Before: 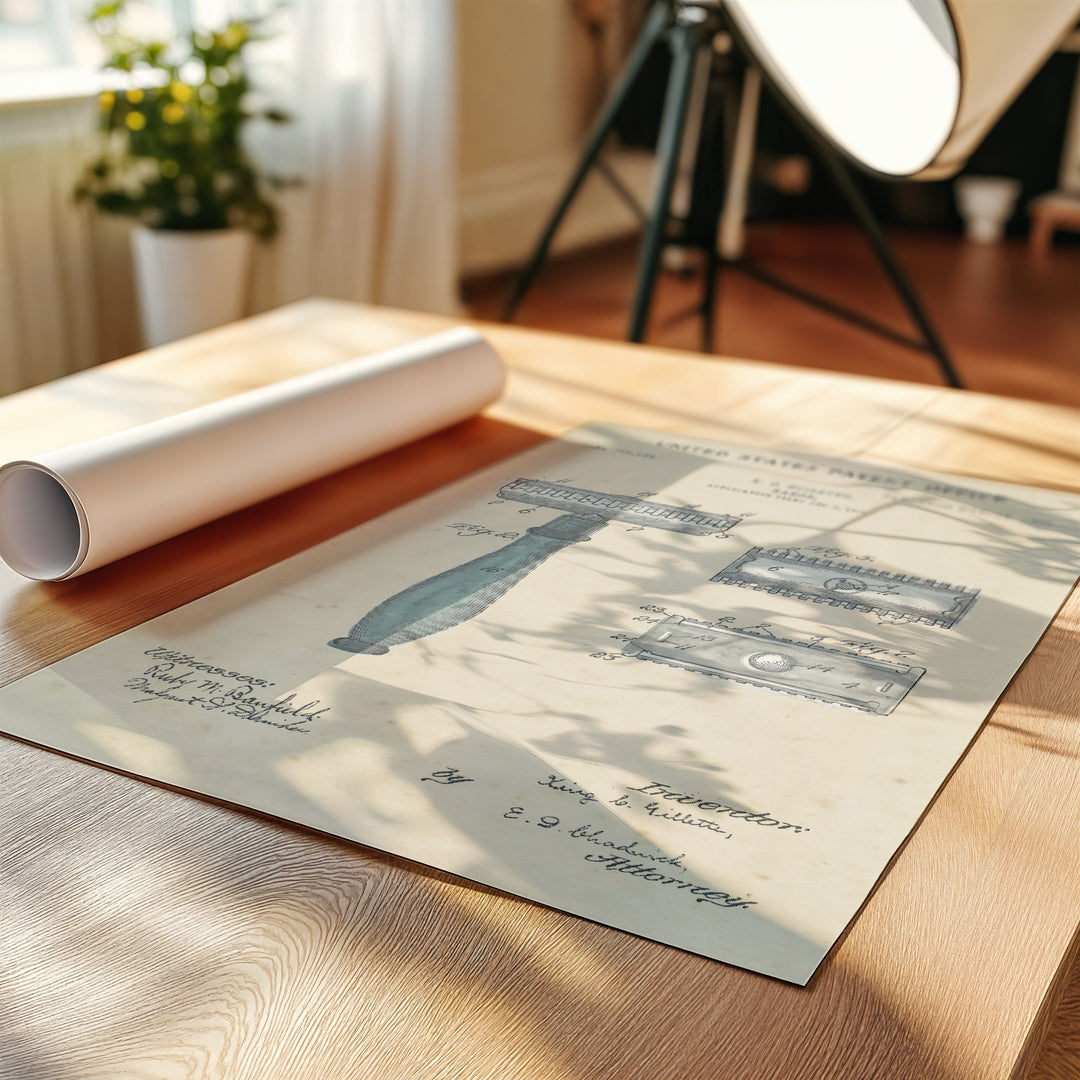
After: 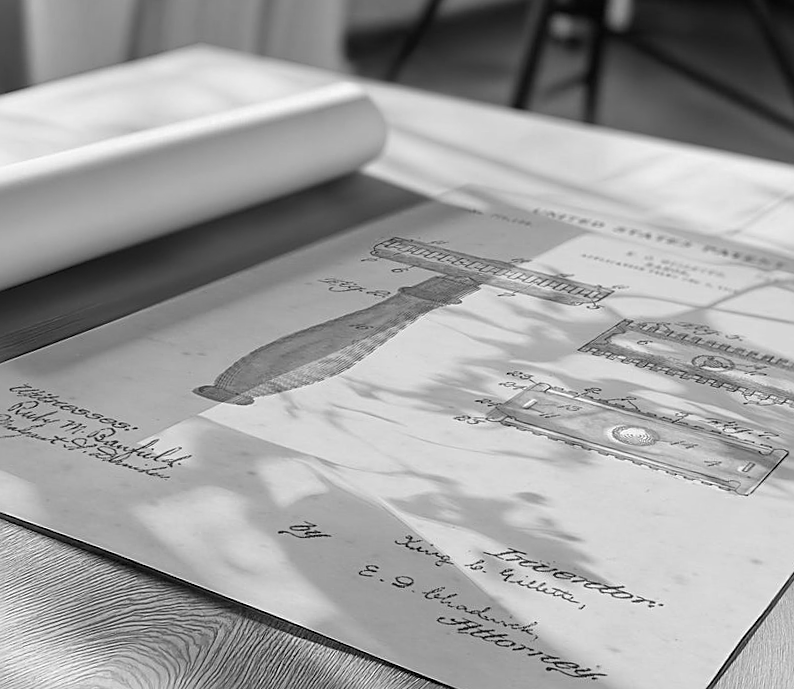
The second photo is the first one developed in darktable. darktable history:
crop and rotate: angle -3.37°, left 9.79%, top 20.73%, right 12.42%, bottom 11.82%
sharpen: on, module defaults
exposure: compensate highlight preservation false
color calibration: output gray [0.267, 0.423, 0.261, 0], illuminant same as pipeline (D50), adaptation none (bypass)
